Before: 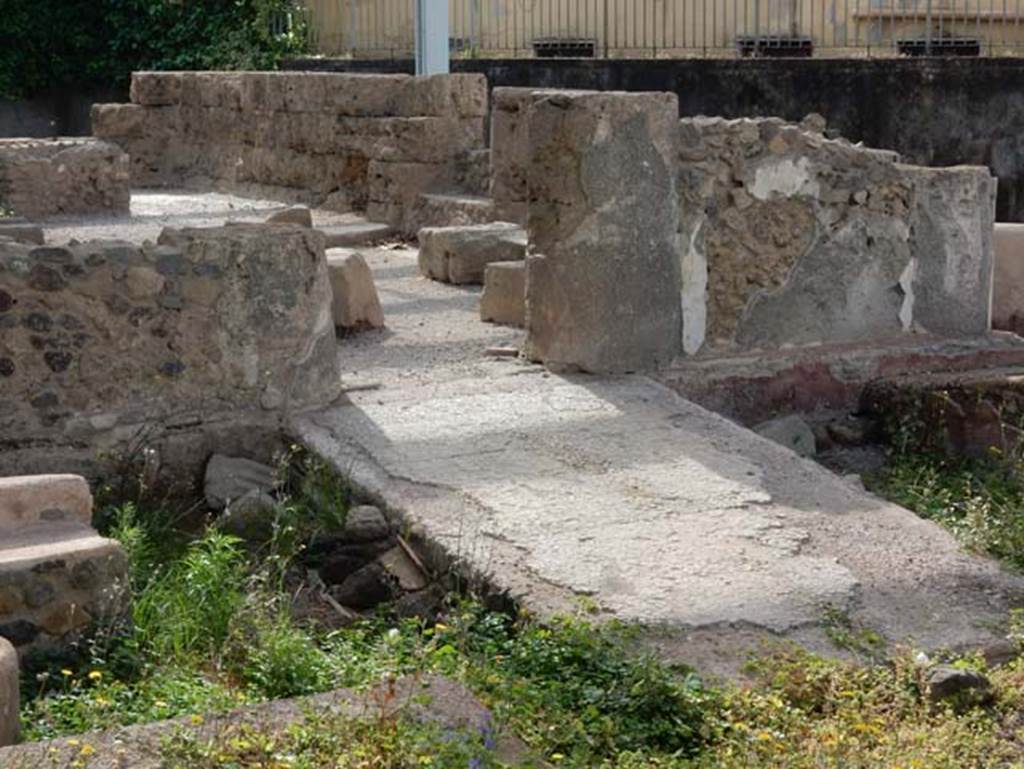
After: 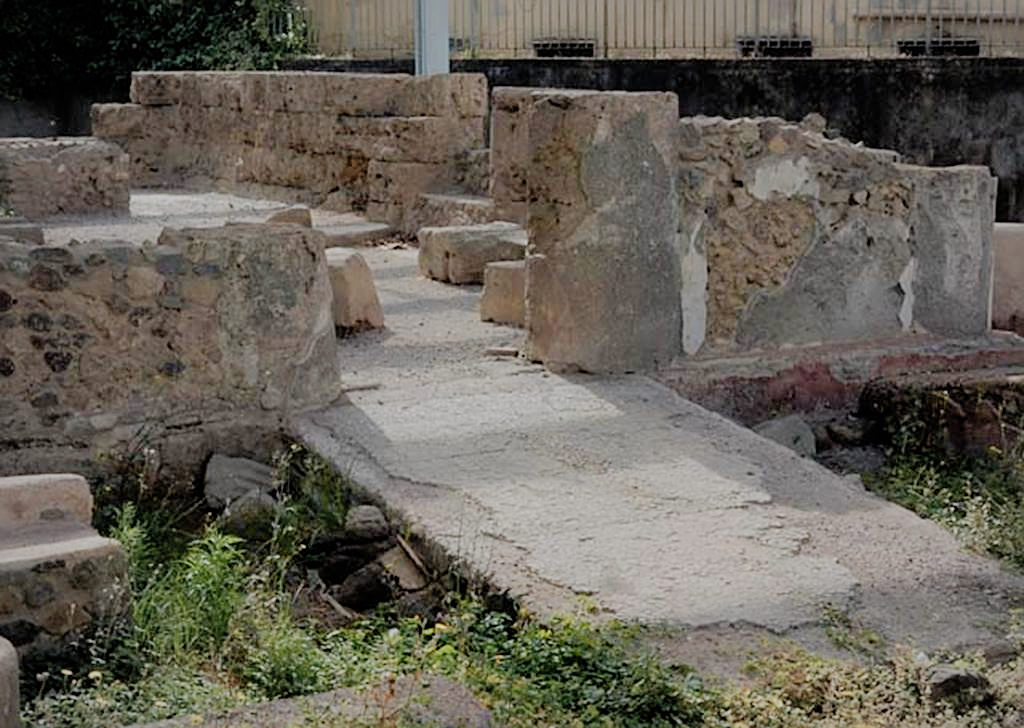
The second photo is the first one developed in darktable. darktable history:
color zones: curves: ch0 [(0.018, 0.548) (0.197, 0.654) (0.425, 0.447) (0.605, 0.658) (0.732, 0.579)]; ch1 [(0.105, 0.531) (0.224, 0.531) (0.386, 0.39) (0.618, 0.456) (0.732, 0.456) (0.956, 0.421)]; ch2 [(0.039, 0.583) (0.215, 0.465) (0.399, 0.544) (0.465, 0.548) (0.614, 0.447) (0.724, 0.43) (0.882, 0.623) (0.956, 0.632)]
sharpen: on, module defaults
vignetting: brightness -0.173, automatic ratio true
color balance rgb: perceptual saturation grading › global saturation 0.555%, saturation formula JzAzBz (2021)
crop and rotate: top 0.014%, bottom 5.269%
velvia: on, module defaults
filmic rgb: black relative exposure -6.57 EV, white relative exposure 4.74 EV, hardness 3.15, contrast 0.811, add noise in highlights 0.001, preserve chrominance no, color science v3 (2019), use custom middle-gray values true, contrast in highlights soft
